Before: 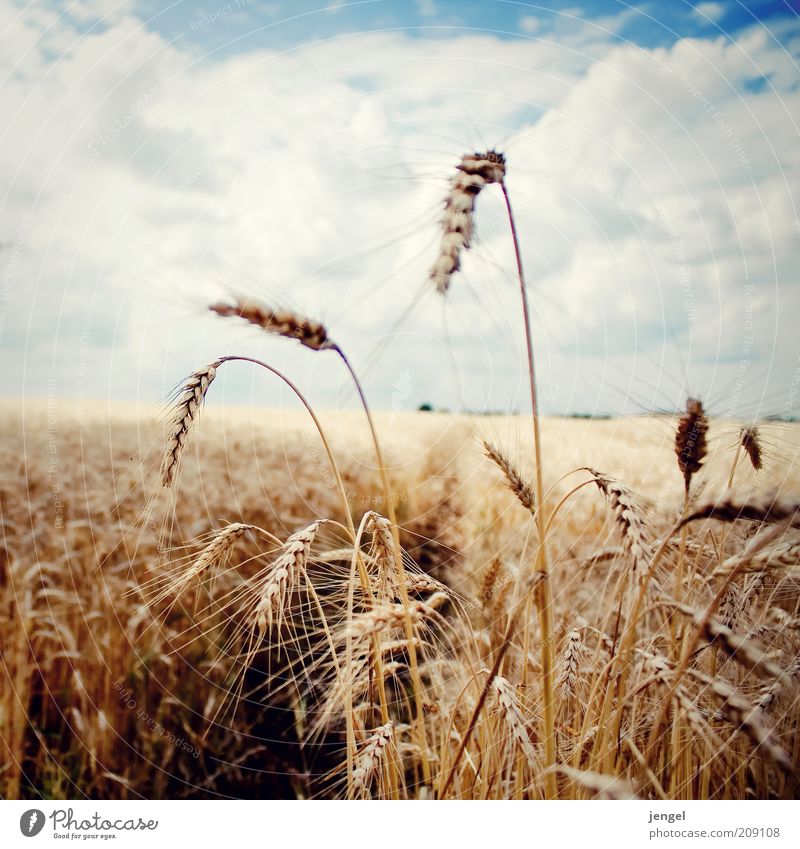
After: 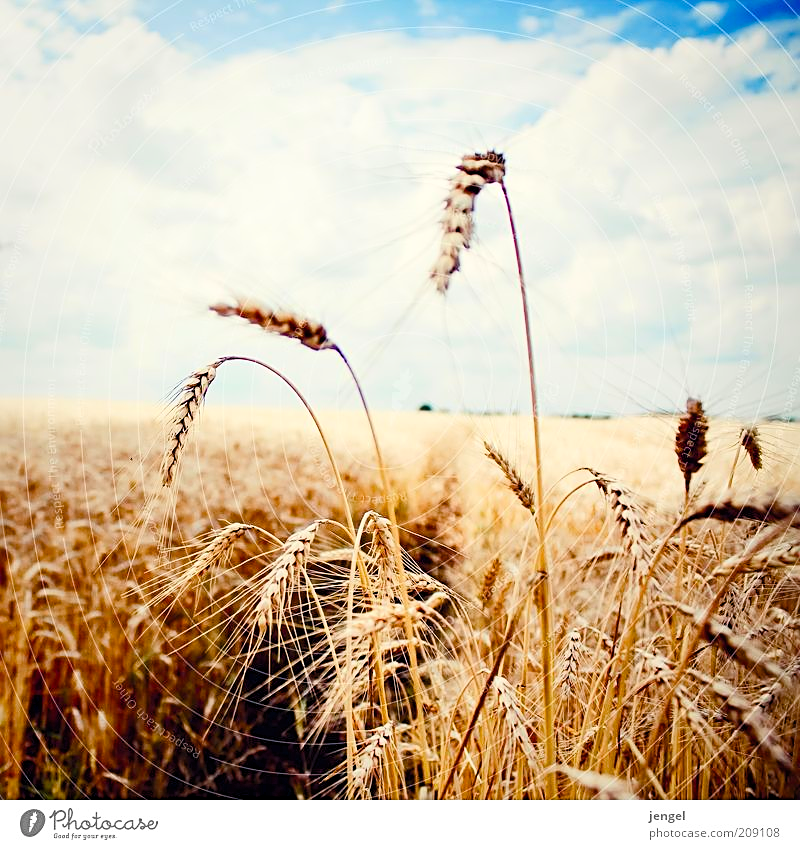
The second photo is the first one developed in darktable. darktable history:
color balance rgb: perceptual saturation grading › global saturation 20%, perceptual saturation grading › highlights -24.838%, perceptual saturation grading › shadows 25.268%
sharpen: on, module defaults
contrast brightness saturation: contrast 0.202, brightness 0.166, saturation 0.221
